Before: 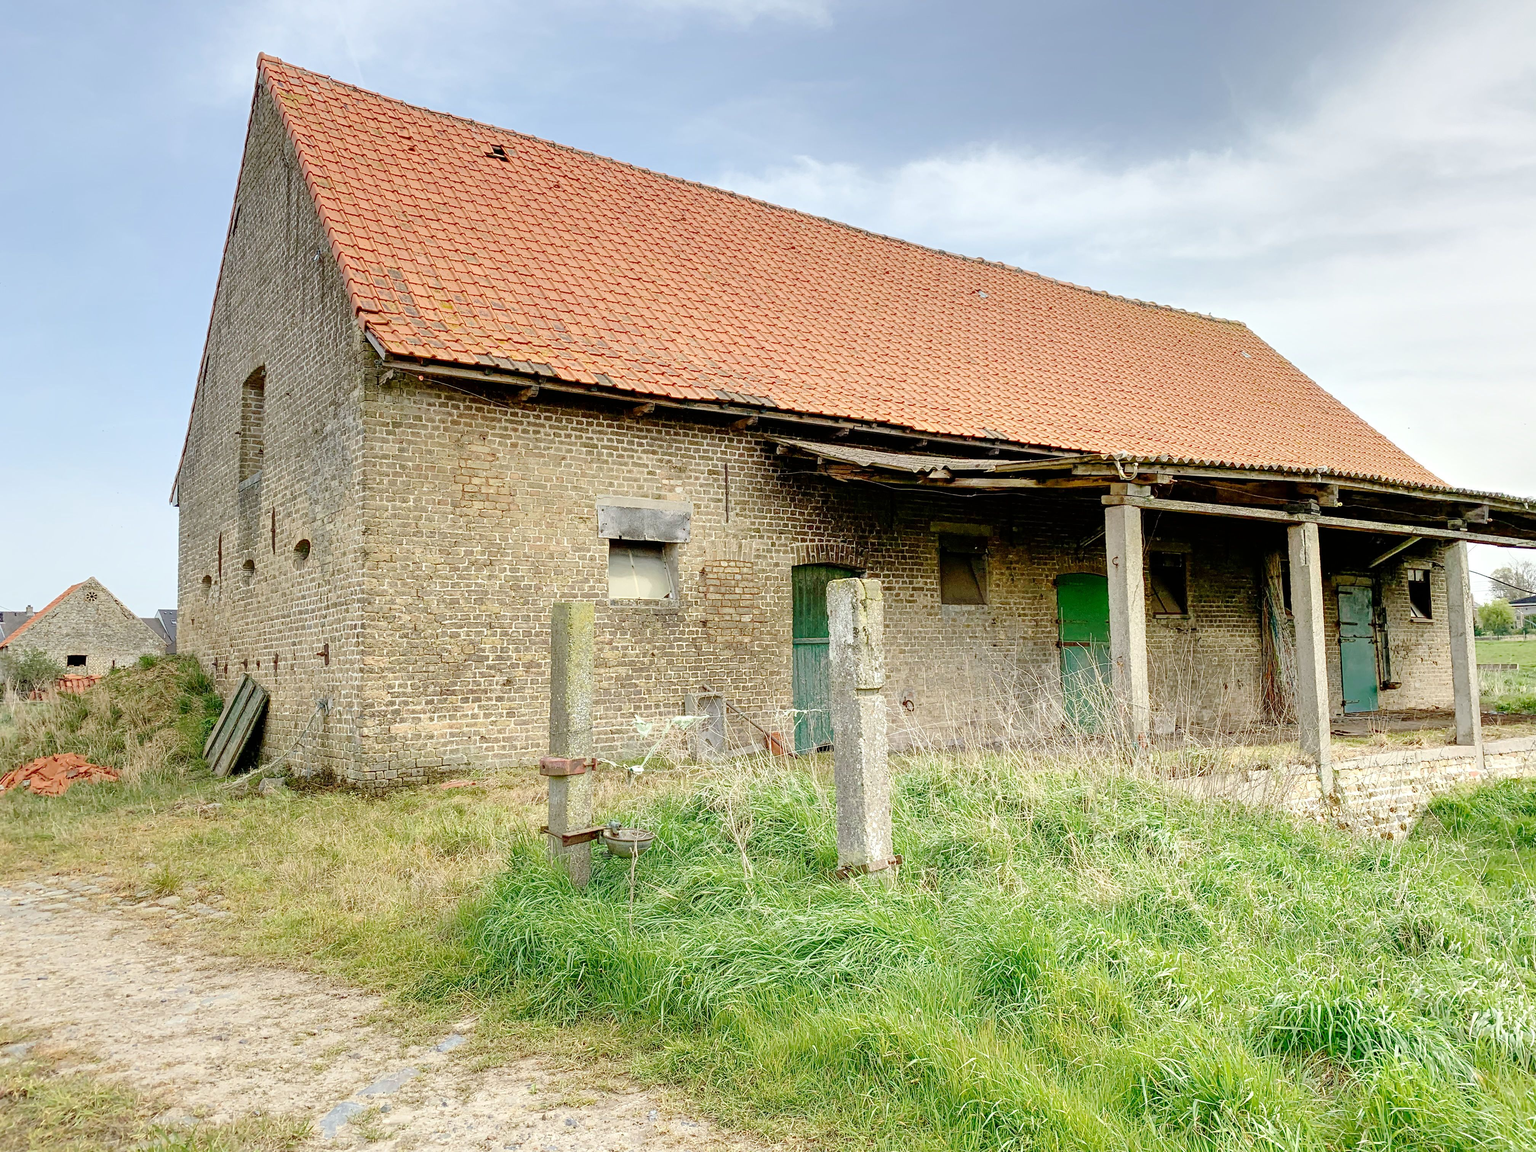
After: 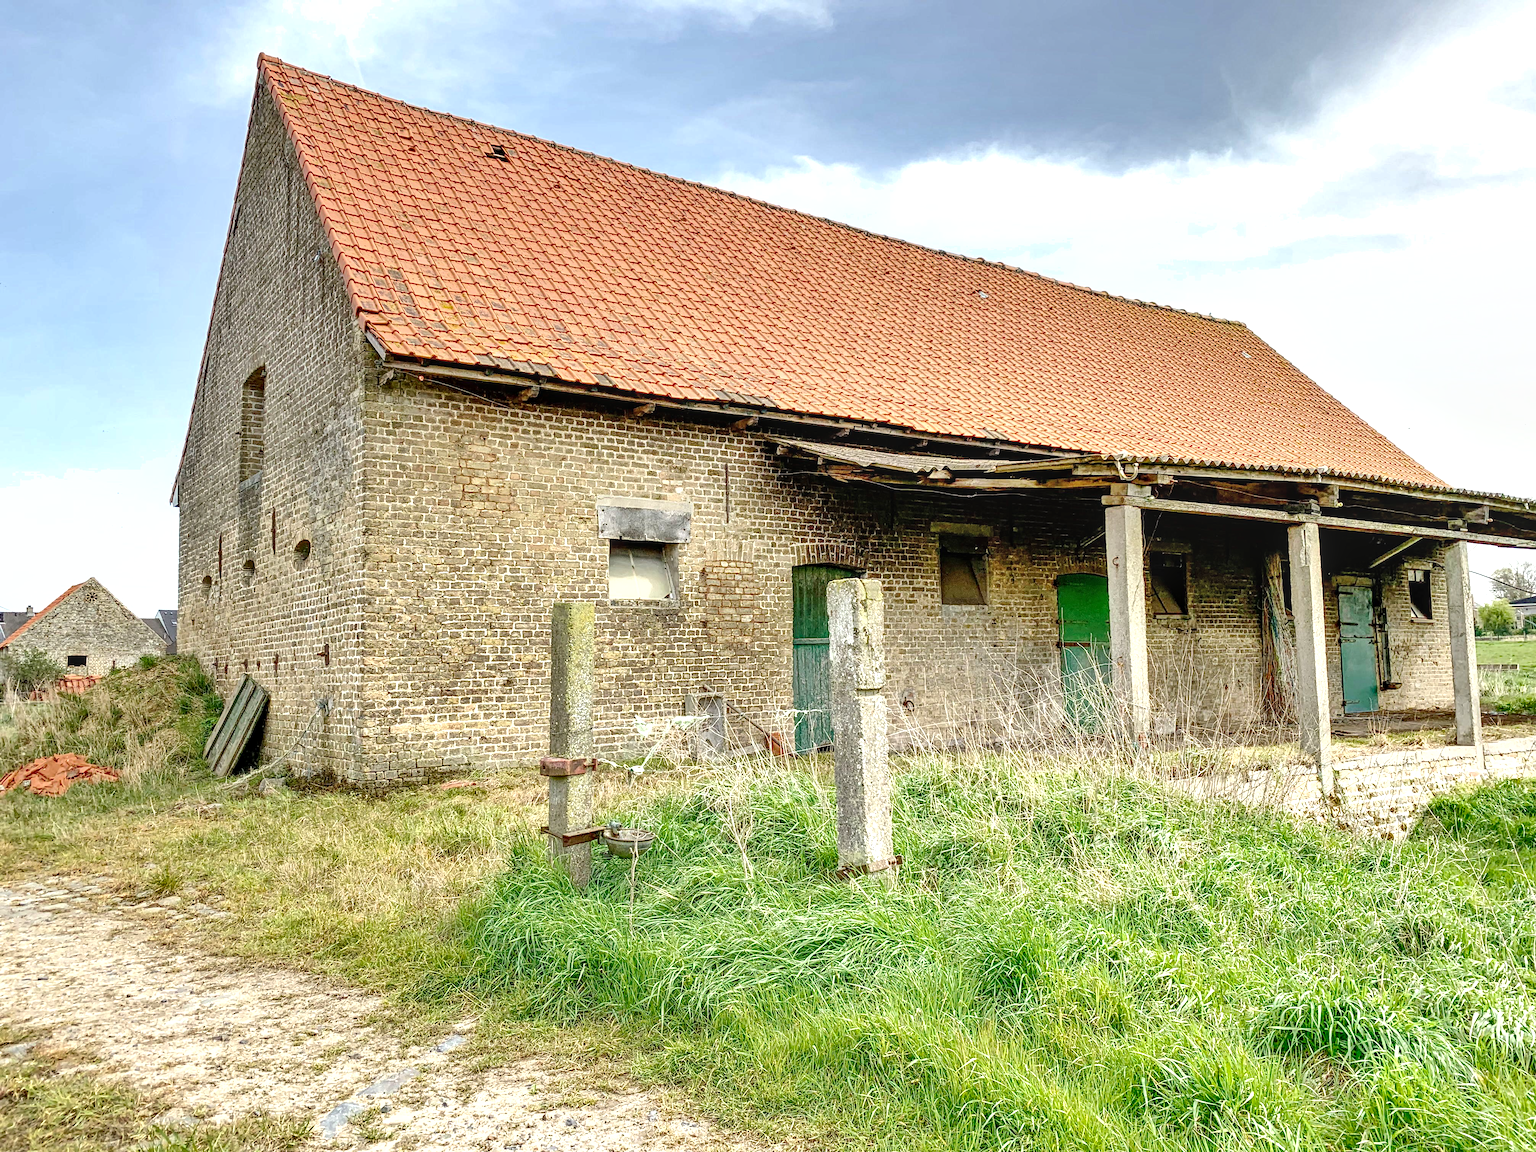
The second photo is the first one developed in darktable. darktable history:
local contrast: on, module defaults
exposure: exposure 0.403 EV, compensate highlight preservation false
shadows and highlights: radius 135.4, soften with gaussian
